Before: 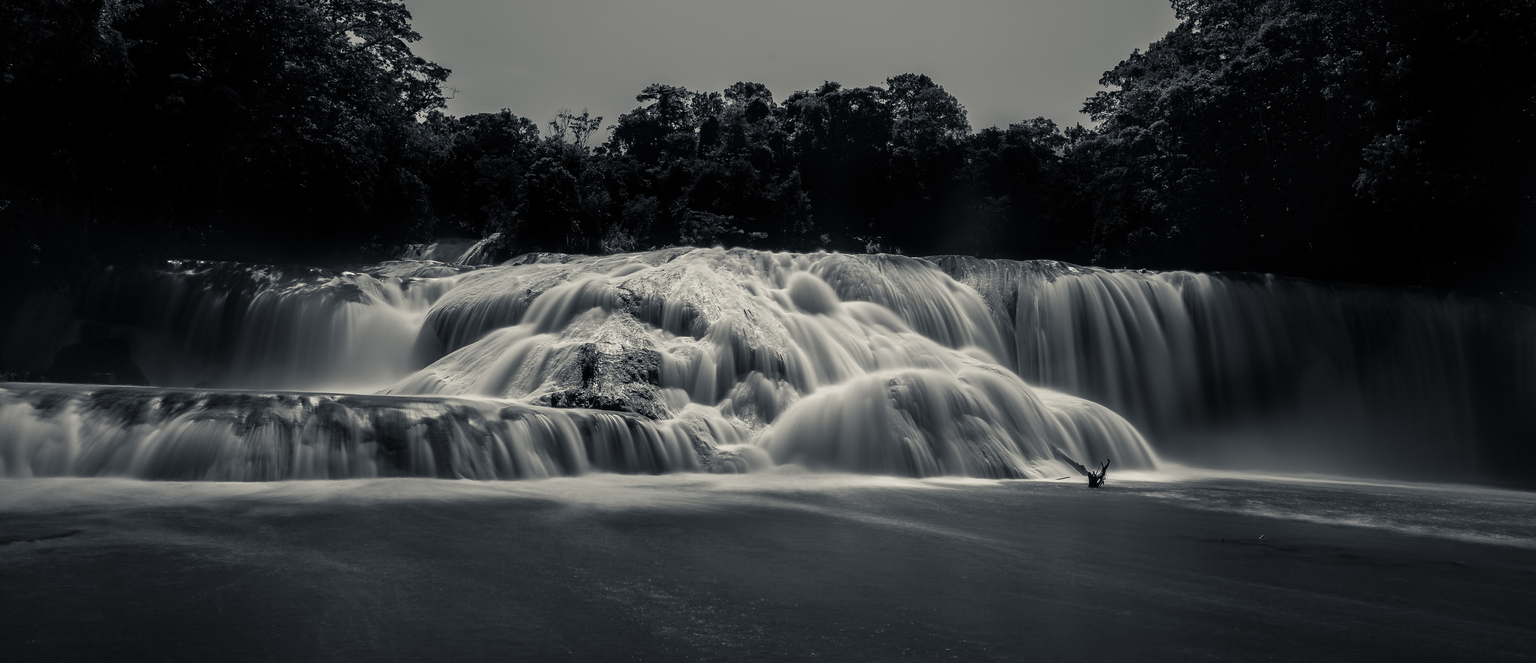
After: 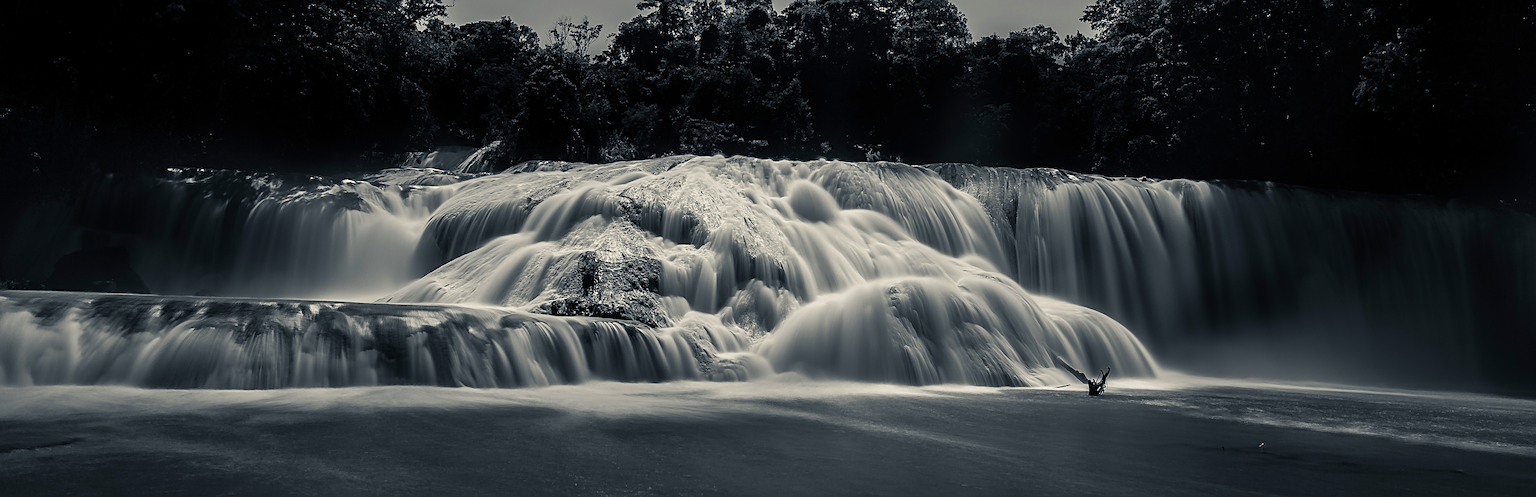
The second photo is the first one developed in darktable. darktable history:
crop: top 13.978%, bottom 11.018%
tone equalizer: edges refinement/feathering 500, mask exposure compensation -1.57 EV, preserve details no
sharpen: on, module defaults
contrast brightness saturation: contrast 0.096, brightness 0.032, saturation 0.093
color balance rgb: shadows lift › luminance -5.04%, shadows lift › chroma 1.104%, shadows lift › hue 219°, highlights gain › chroma 0.123%, highlights gain › hue 332.9°, perceptual saturation grading › global saturation 19.733%
